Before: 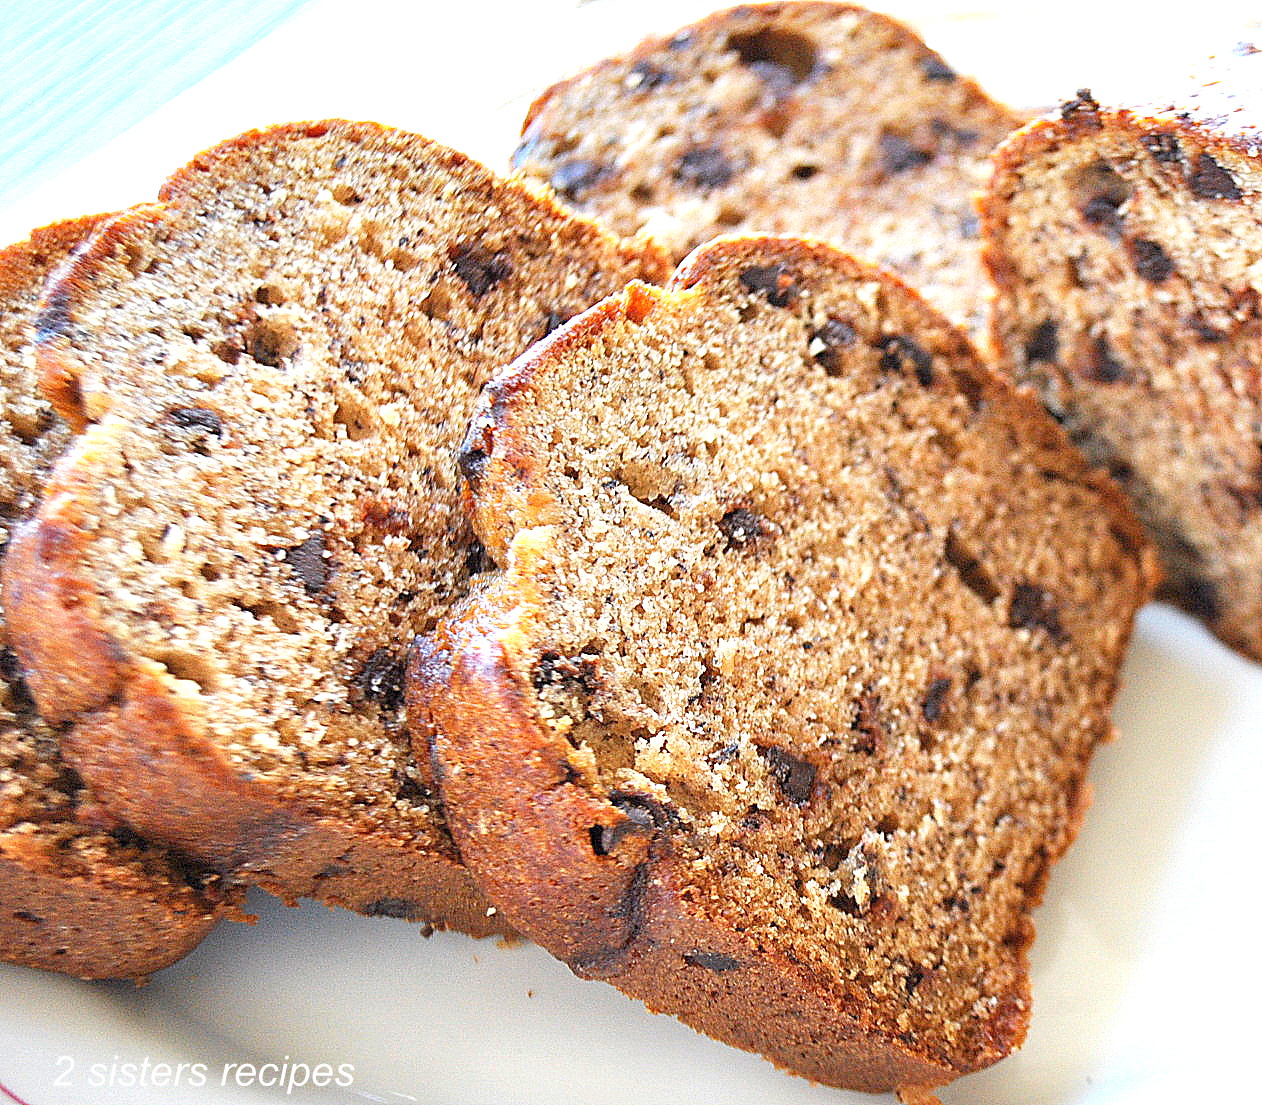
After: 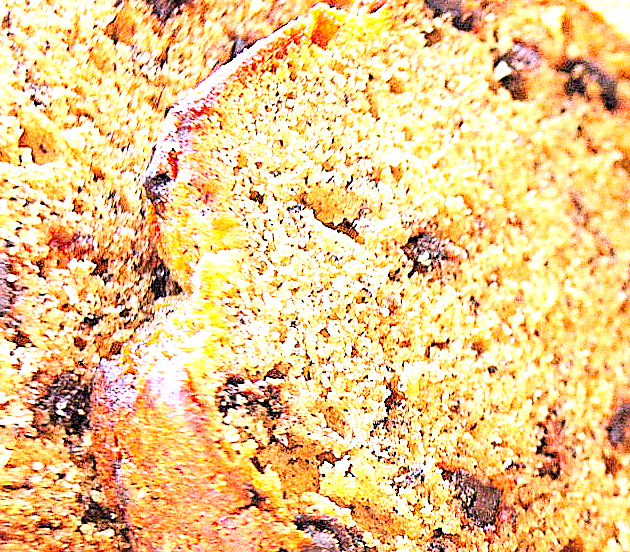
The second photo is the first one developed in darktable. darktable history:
color correction: highlights a* 7.34, highlights b* 4.37
exposure: black level correction 0, exposure 0.7 EV, compensate exposure bias true, compensate highlight preservation false
sharpen: amount 0.2
contrast brightness saturation: contrast 0.23, brightness 0.1, saturation 0.29
crop: left 25%, top 25%, right 25%, bottom 25%
rgb levels: levels [[0.013, 0.434, 0.89], [0, 0.5, 1], [0, 0.5, 1]]
velvia: strength 39.63%
